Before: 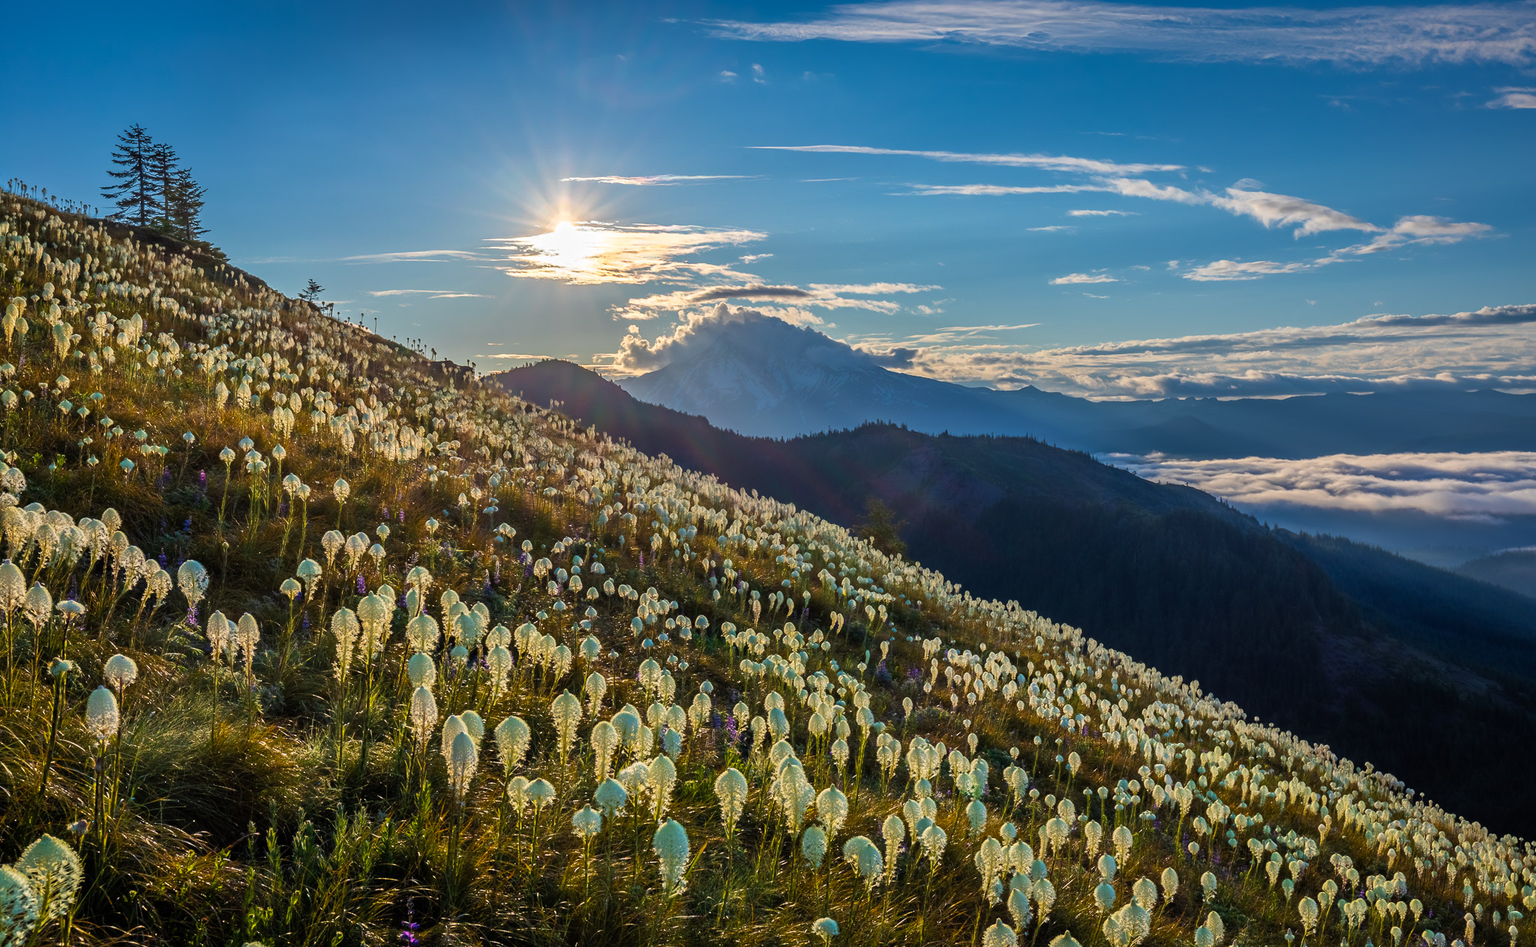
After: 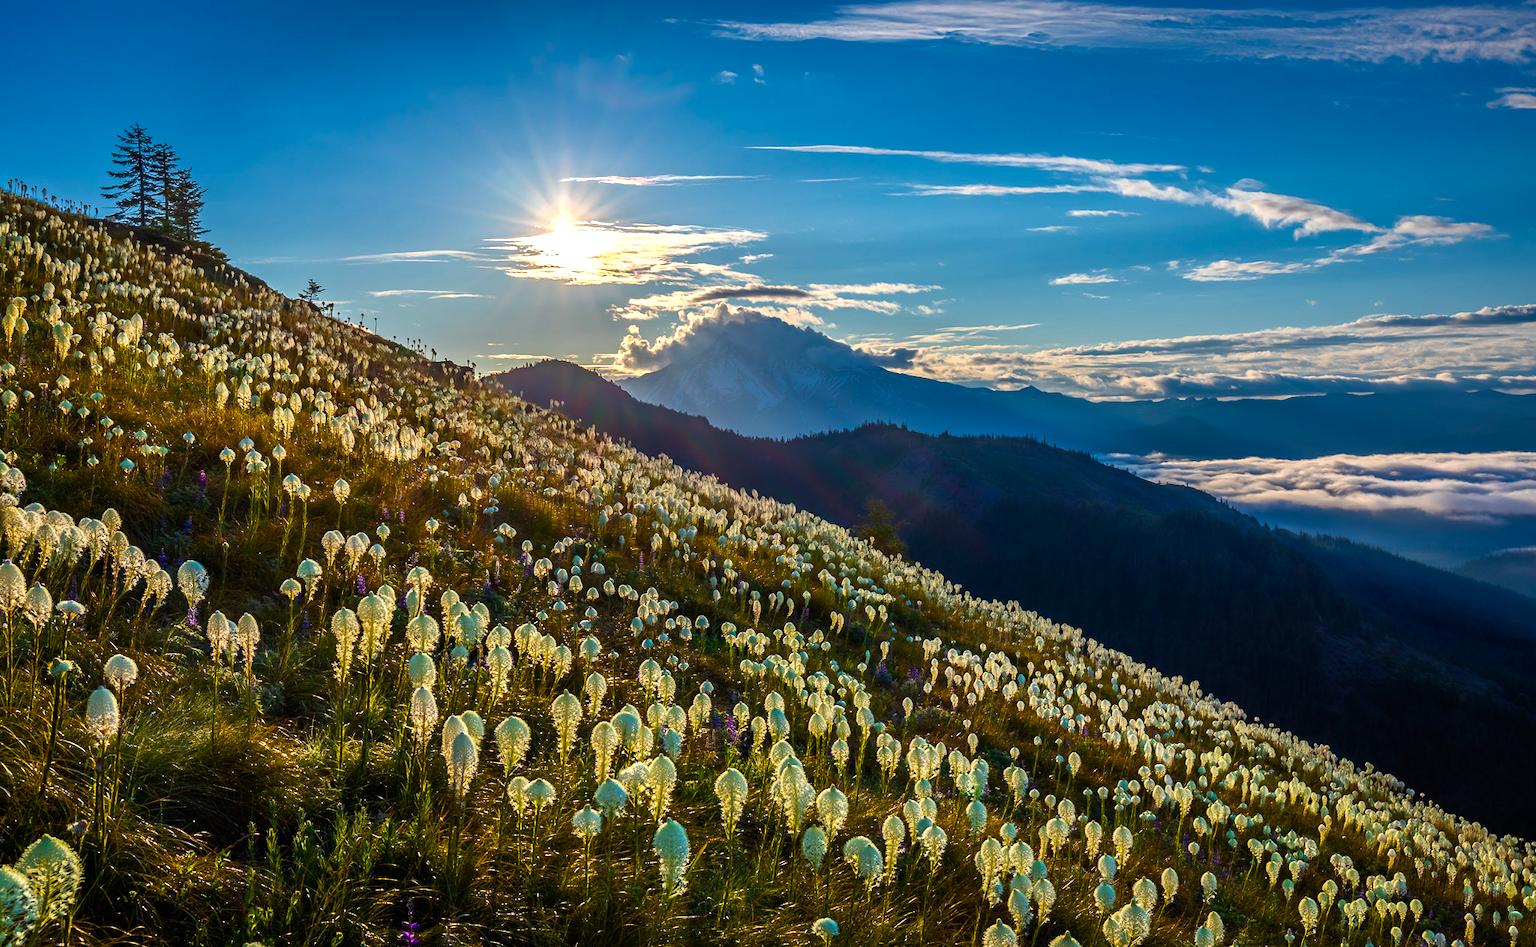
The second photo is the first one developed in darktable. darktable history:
color balance rgb: perceptual saturation grading › global saturation 21.075%, perceptual saturation grading › highlights -19.738%, perceptual saturation grading › shadows 29.286%, perceptual brilliance grading › global brilliance -18.603%, perceptual brilliance grading › highlights 29.43%, global vibrance 20%
